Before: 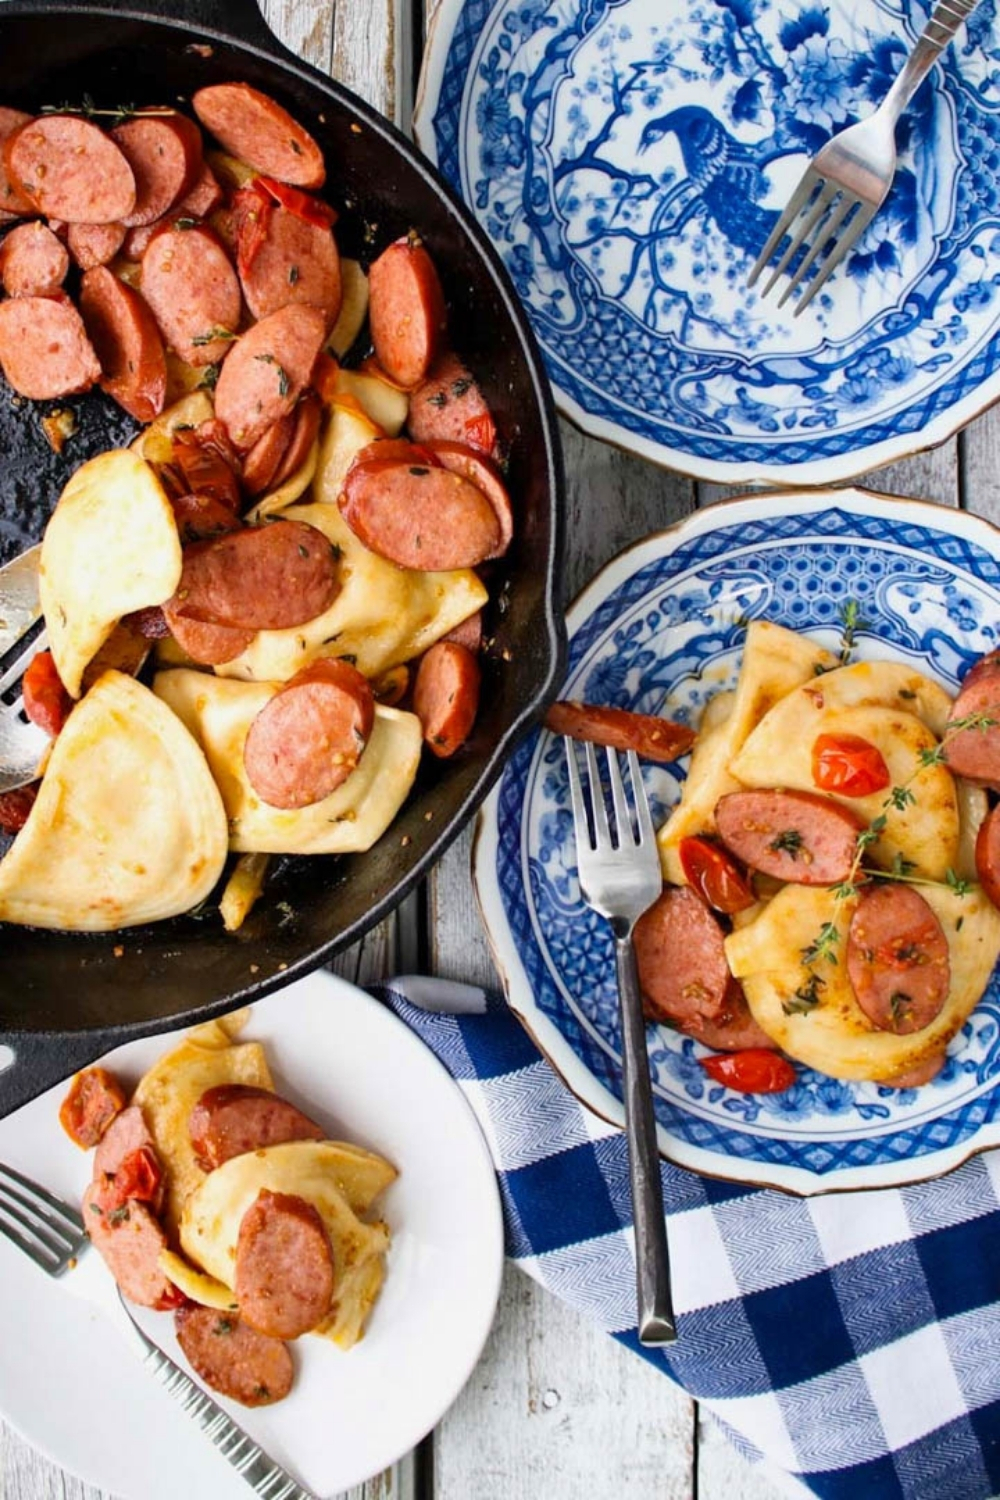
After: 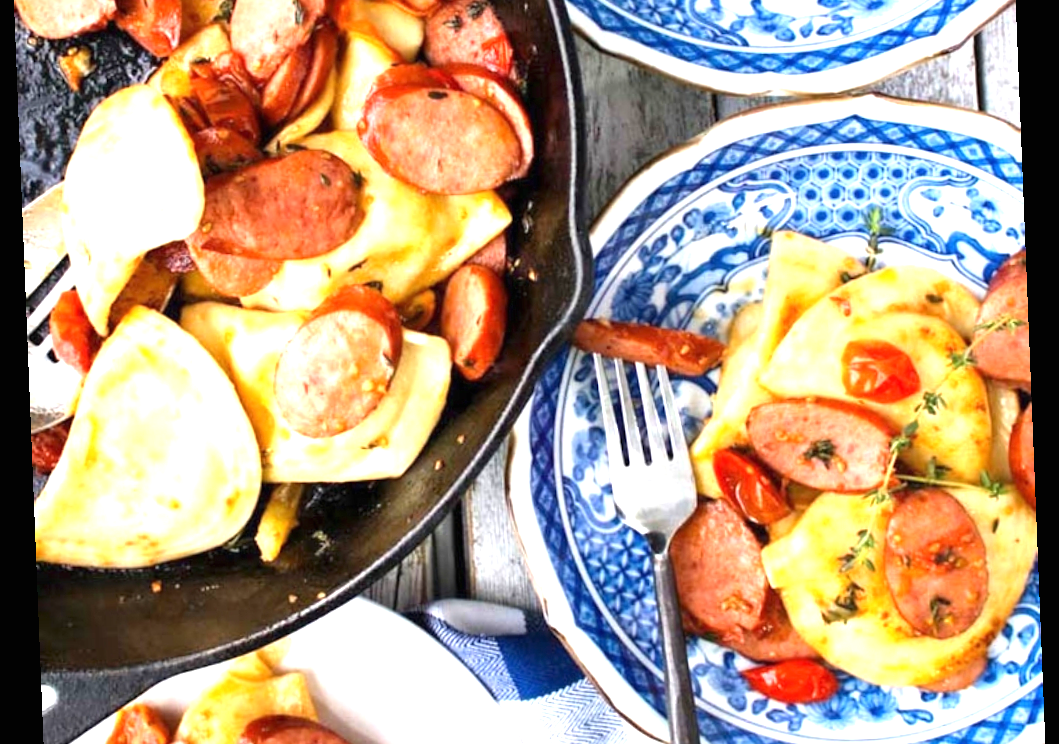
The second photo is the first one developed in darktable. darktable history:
crop and rotate: top 26.056%, bottom 25.543%
rotate and perspective: rotation -2.29°, automatic cropping off
exposure: black level correction 0, exposure 1.2 EV, compensate highlight preservation false
